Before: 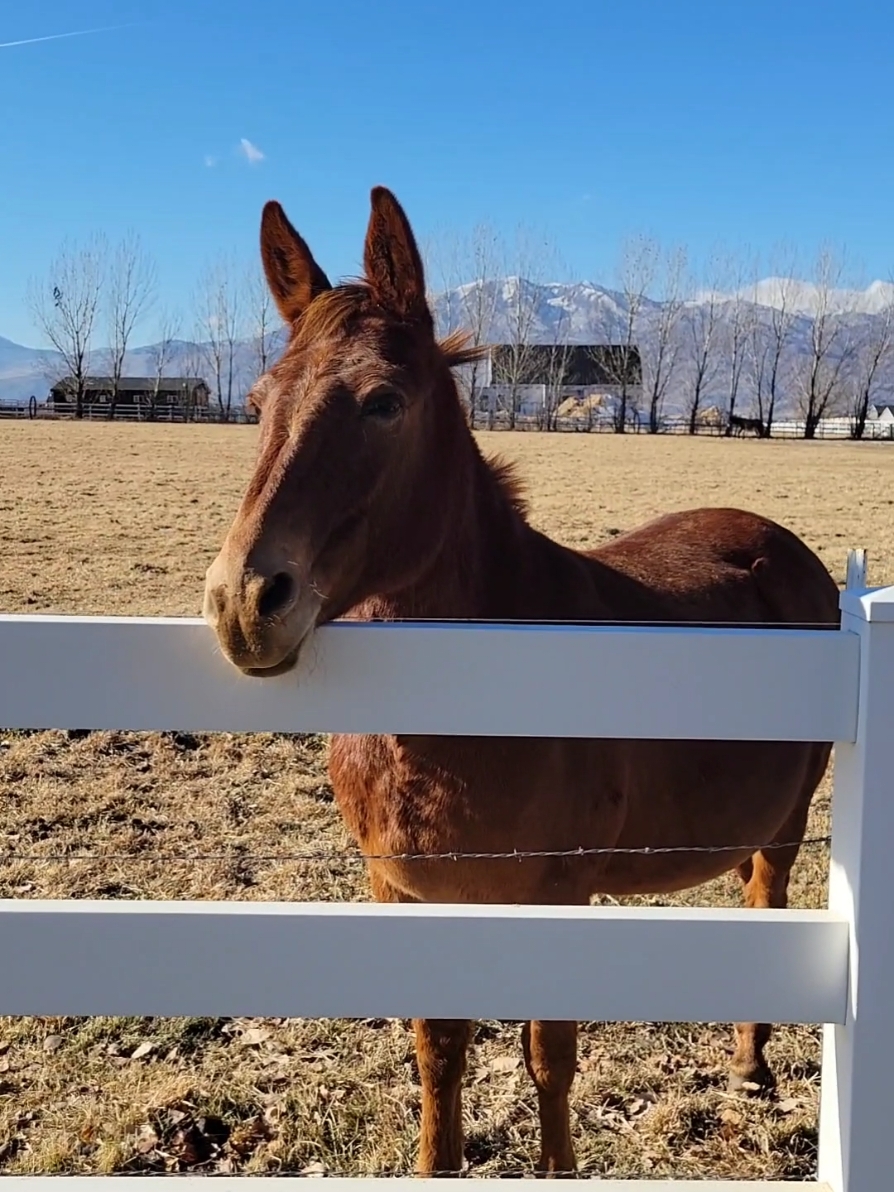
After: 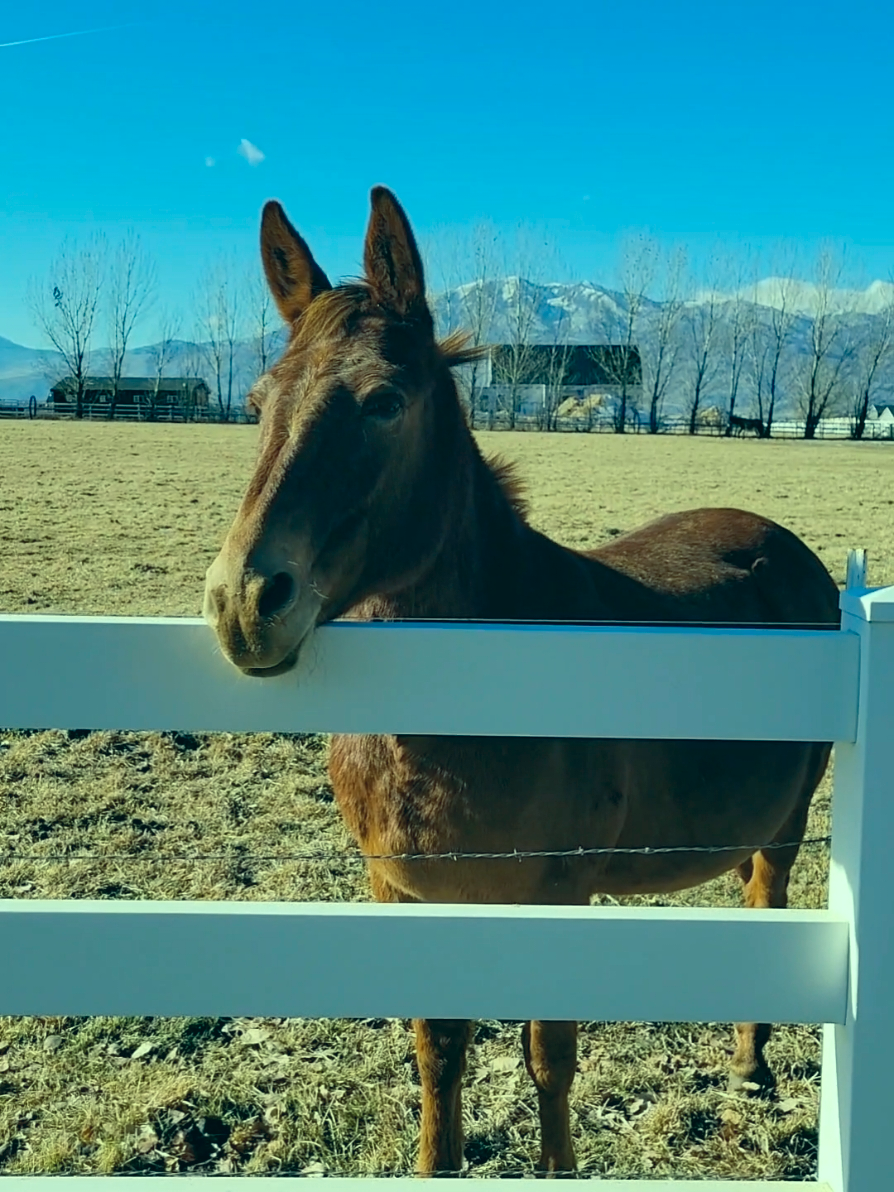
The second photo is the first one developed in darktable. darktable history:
color correction: highlights a* -20.09, highlights b* 9.8, shadows a* -19.74, shadows b* -10.17
shadows and highlights: shadows 43.02, highlights 7.78
